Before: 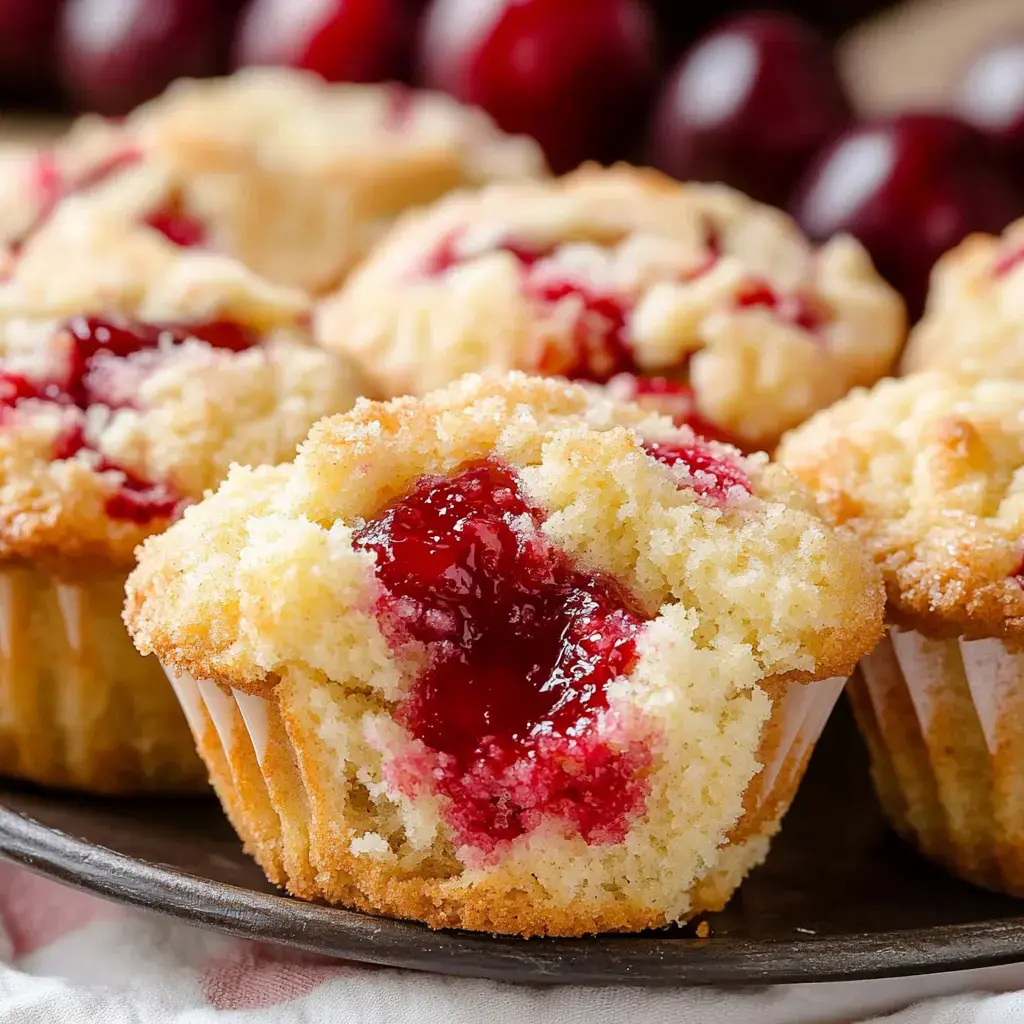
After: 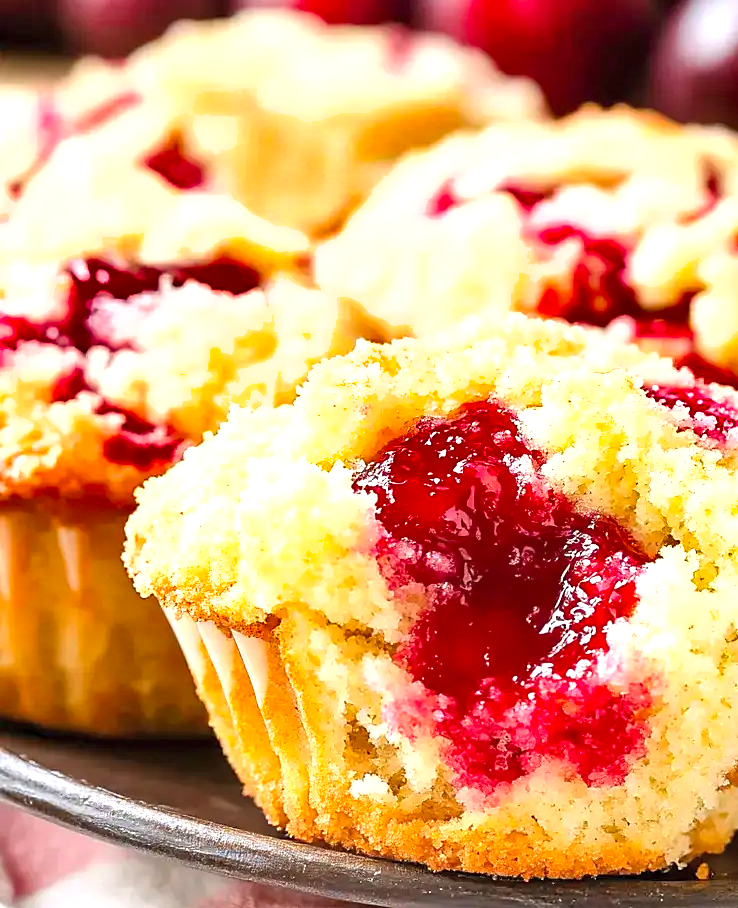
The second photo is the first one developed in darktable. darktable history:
shadows and highlights: shadows 32.62, highlights -46.78, compress 49.85%, soften with gaussian
crop: top 5.745%, right 27.874%, bottom 5.511%
contrast brightness saturation: brightness 0.094, saturation 0.191
exposure: exposure 1 EV, compensate exposure bias true, compensate highlight preservation false
sharpen: radius 1.479, amount 0.391, threshold 1.582
